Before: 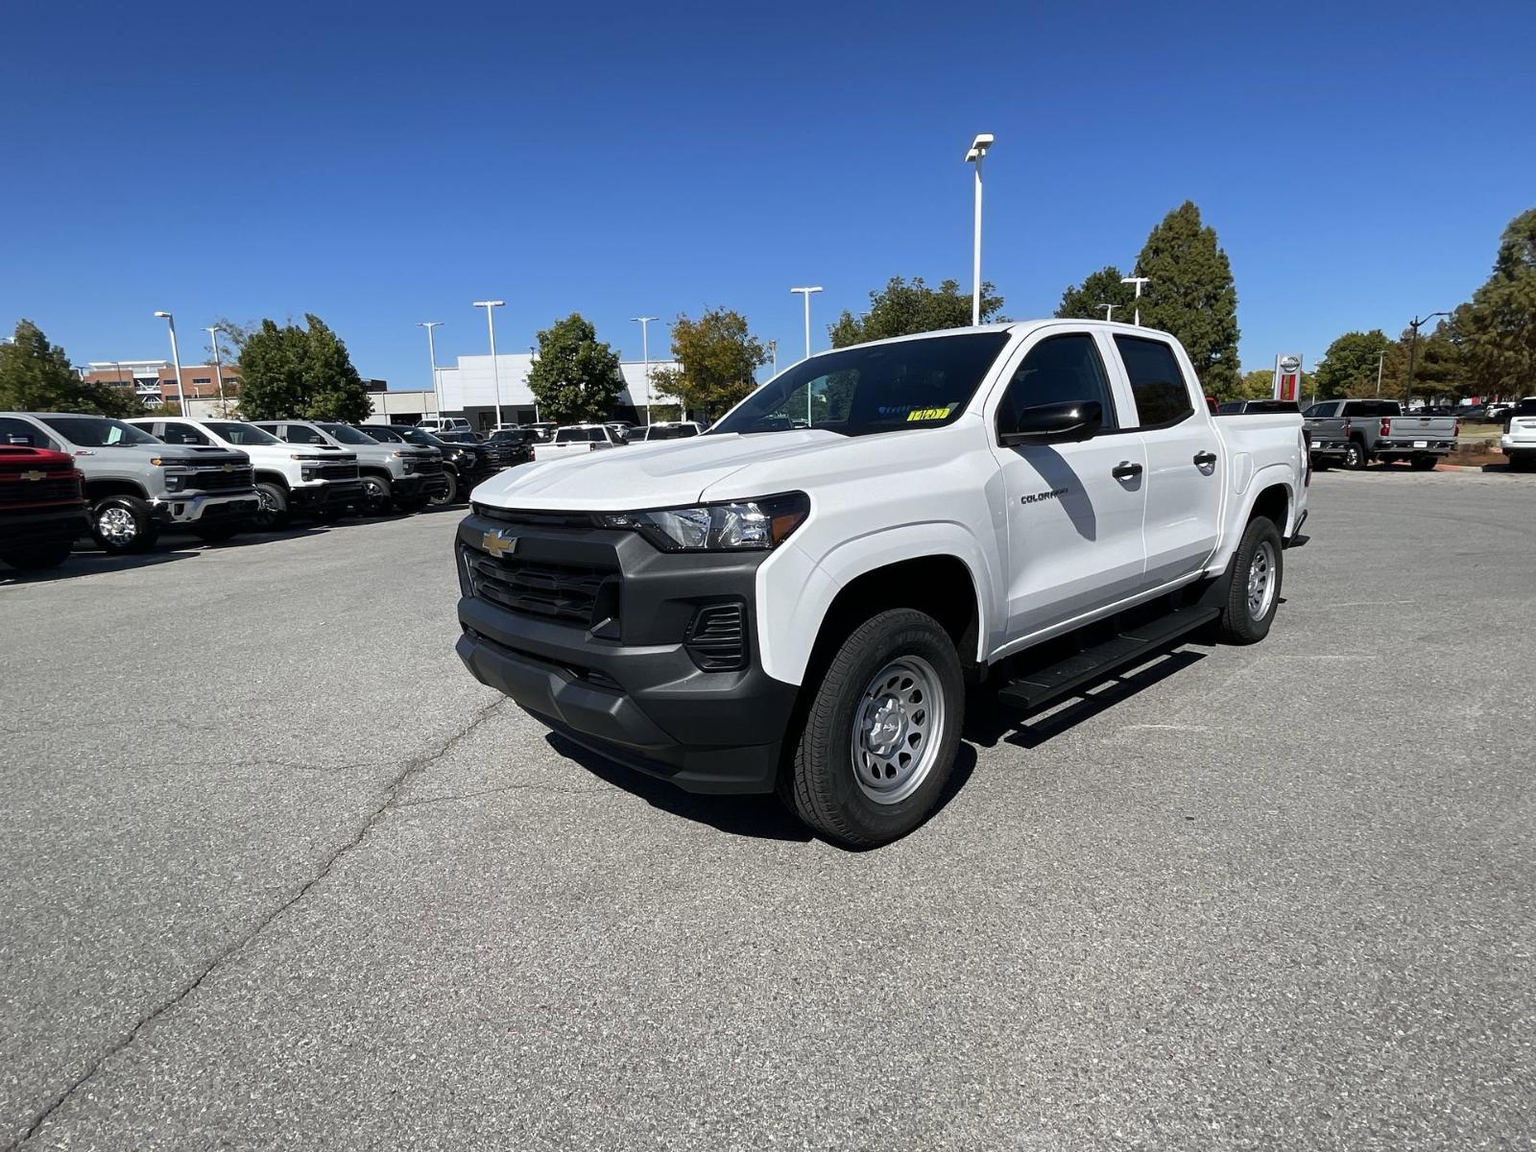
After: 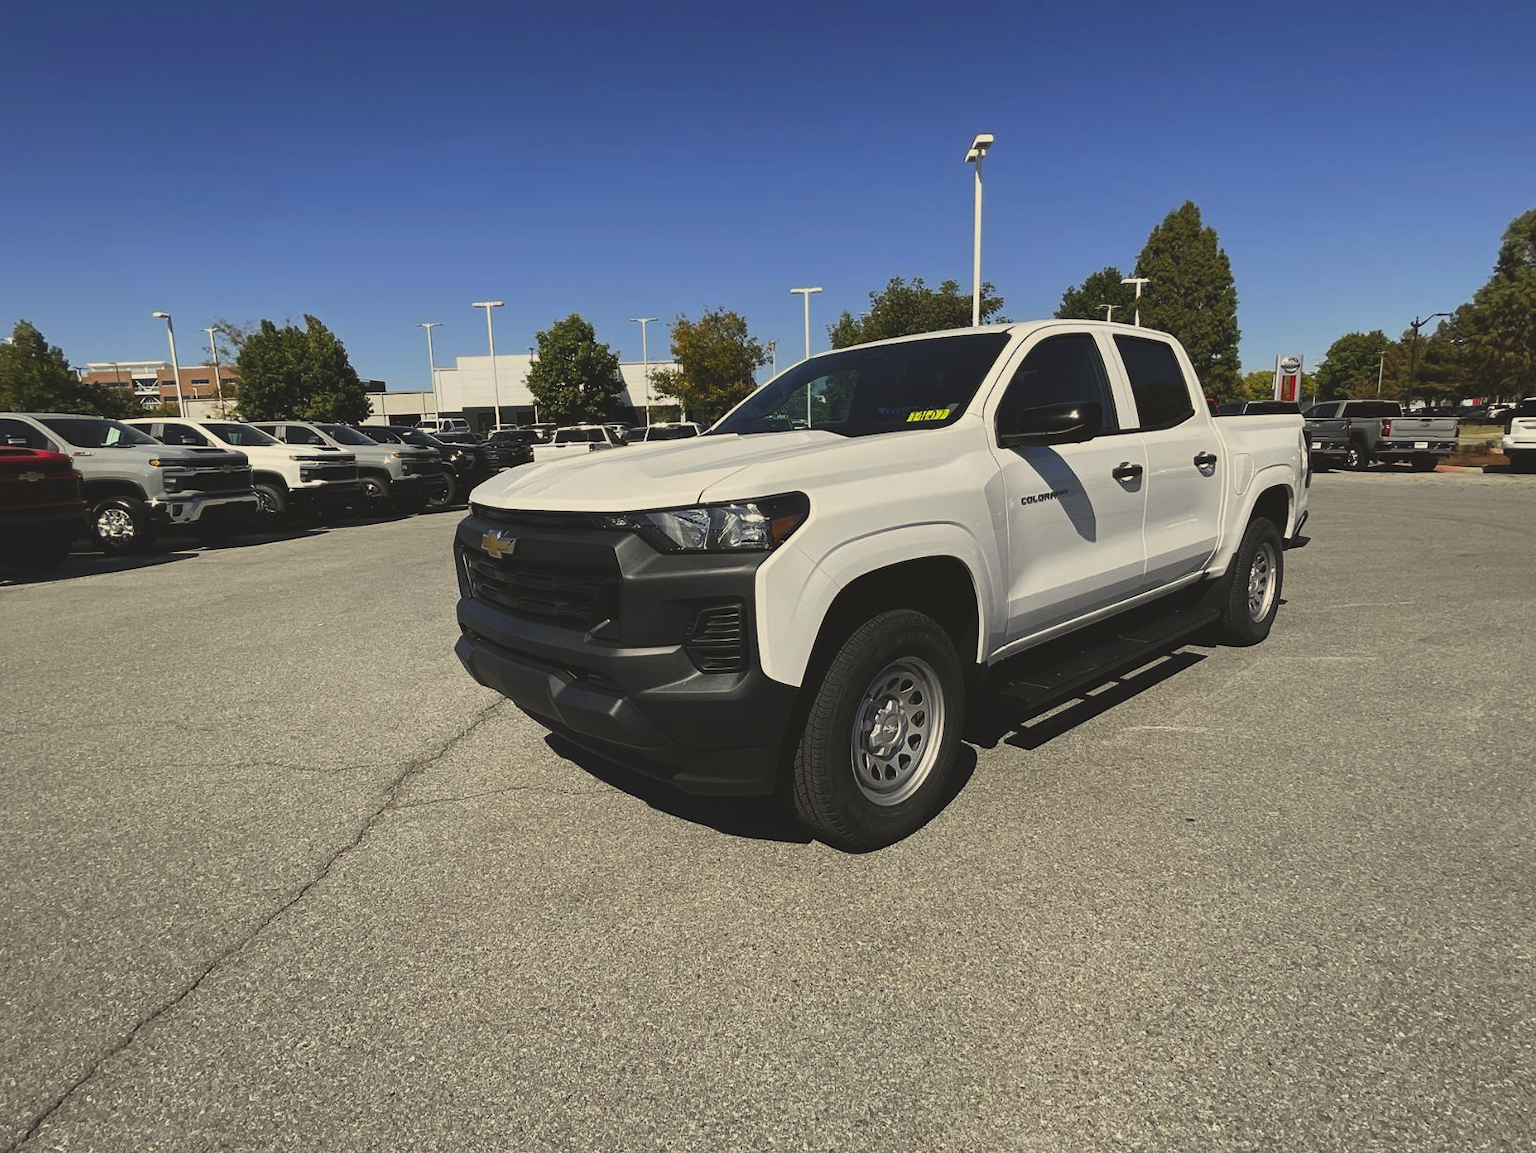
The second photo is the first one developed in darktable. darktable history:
exposure: black level correction -0.035, exposure -0.496 EV, compensate highlight preservation false
crop and rotate: left 0.136%, bottom 0.013%
color correction: highlights a* 1.28, highlights b* 17.13
tone curve: curves: ch0 [(0, 0) (0.118, 0.034) (0.182, 0.124) (0.265, 0.214) (0.504, 0.508) (0.783, 0.825) (1, 1)], preserve colors none
